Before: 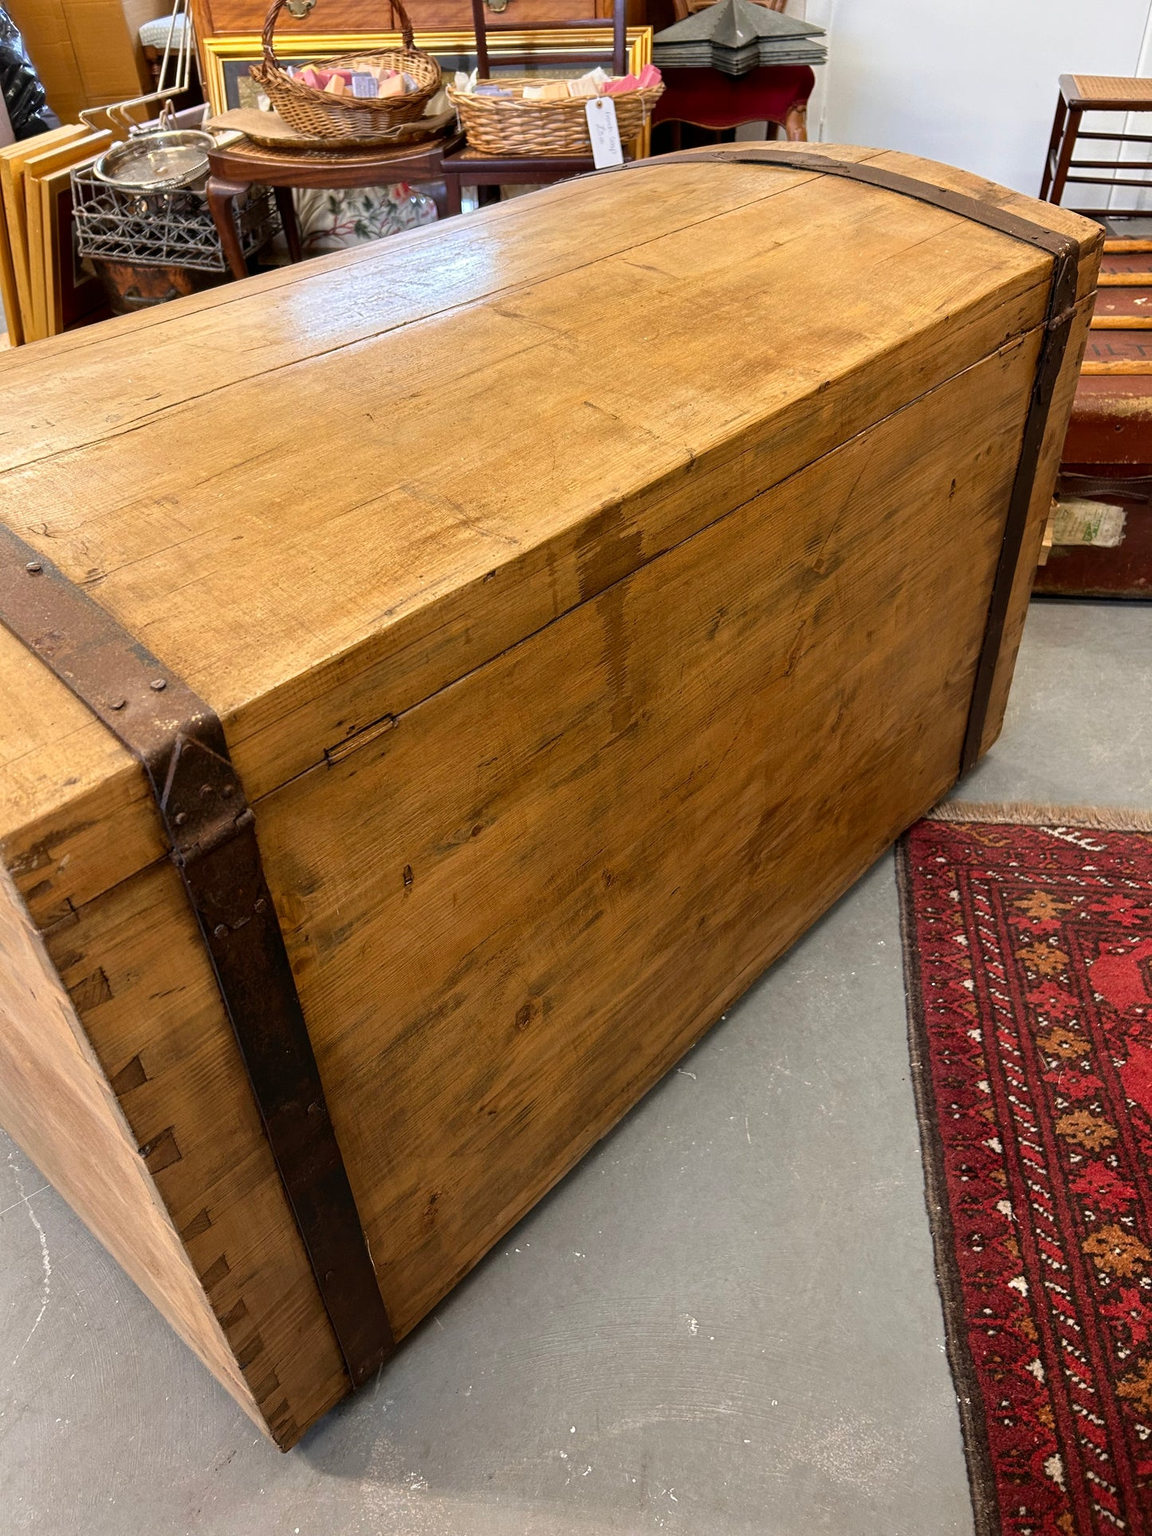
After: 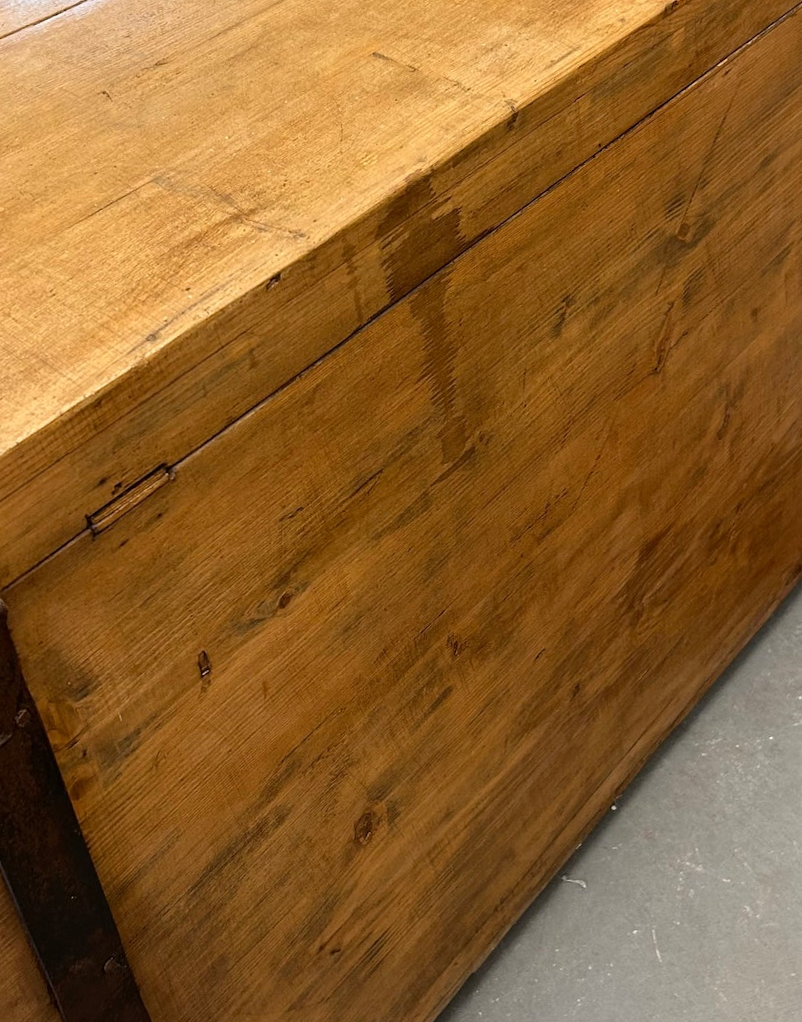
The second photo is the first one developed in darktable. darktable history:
rotate and perspective: rotation -4.98°, automatic cropping off
crop: left 25%, top 25%, right 25%, bottom 25%
